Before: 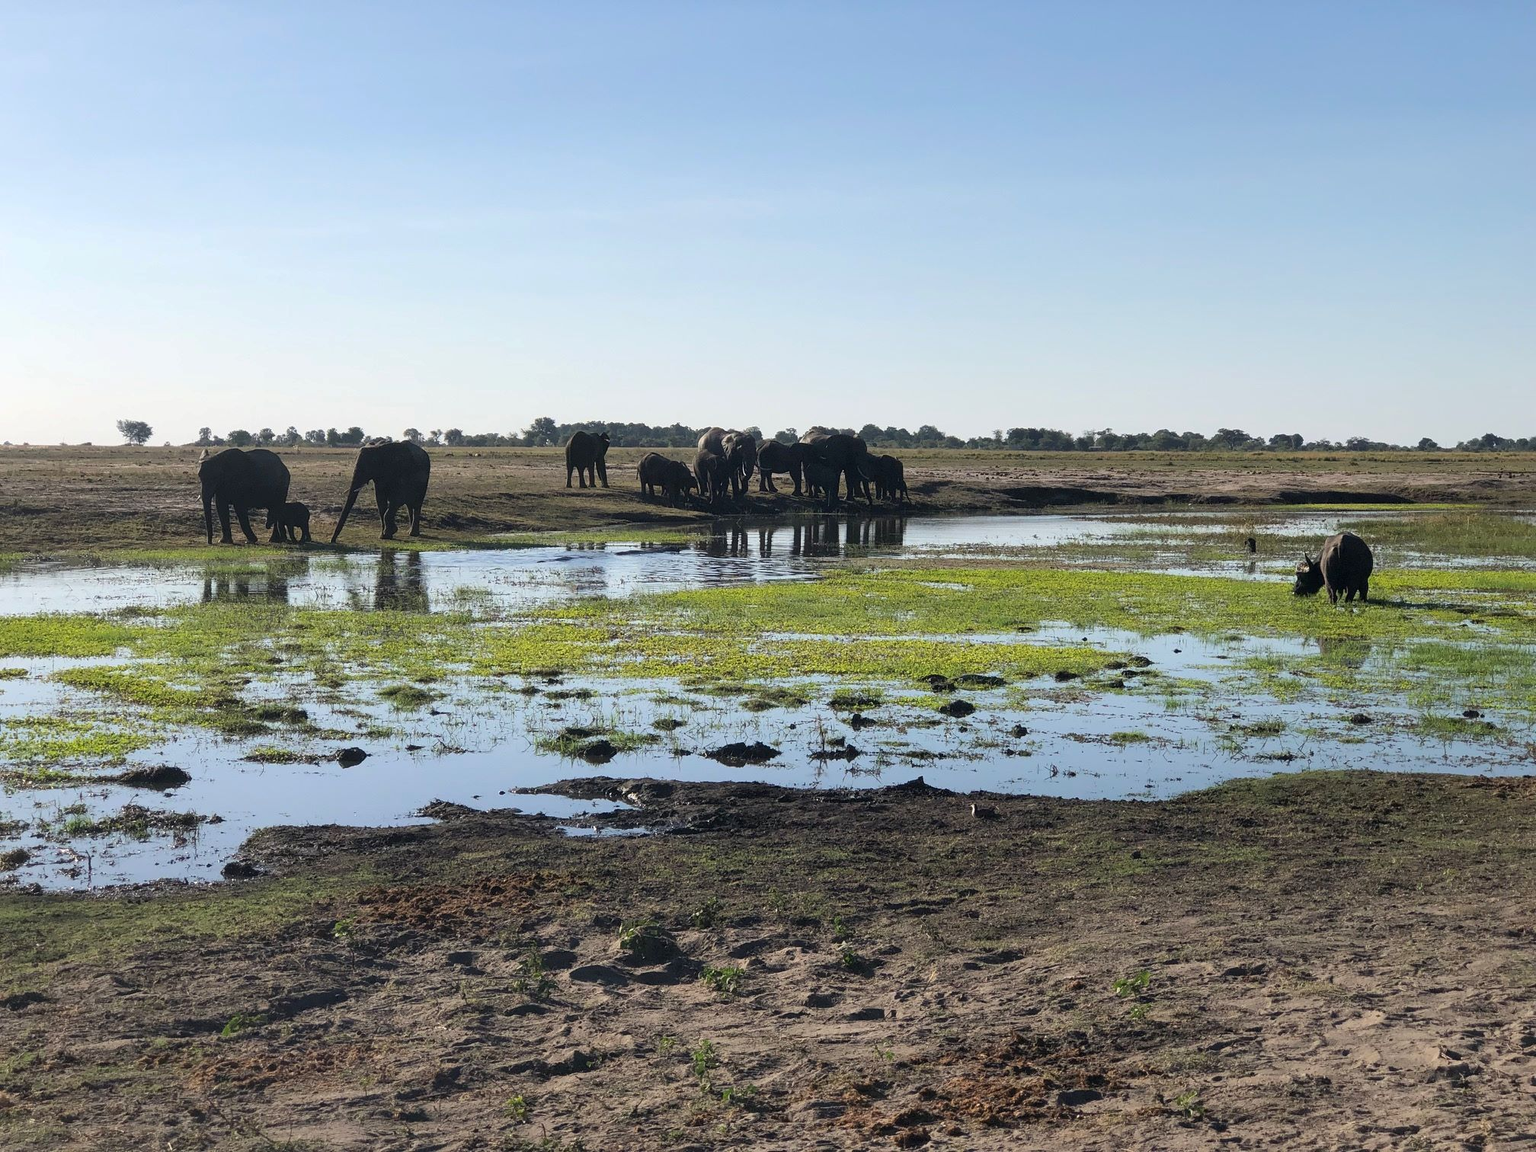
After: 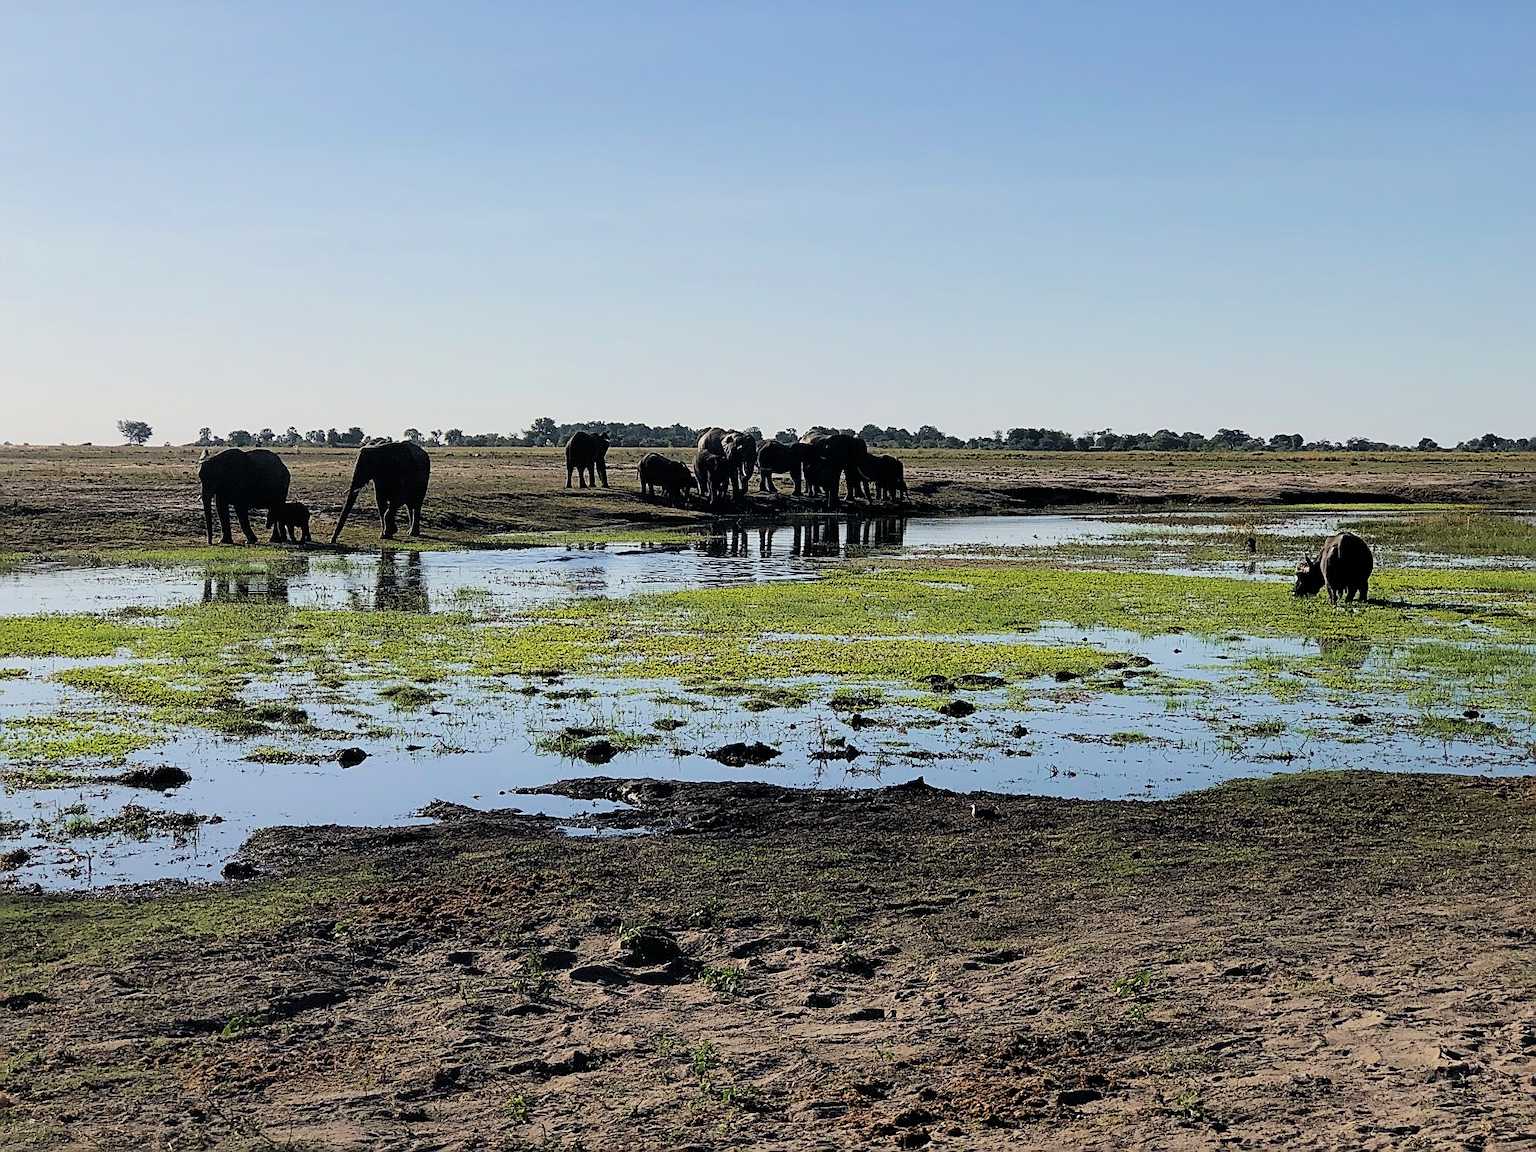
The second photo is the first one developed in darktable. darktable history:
sharpen: amount 0.901
velvia: on, module defaults
filmic rgb: black relative exposure -5 EV, hardness 2.88, contrast 1.2
